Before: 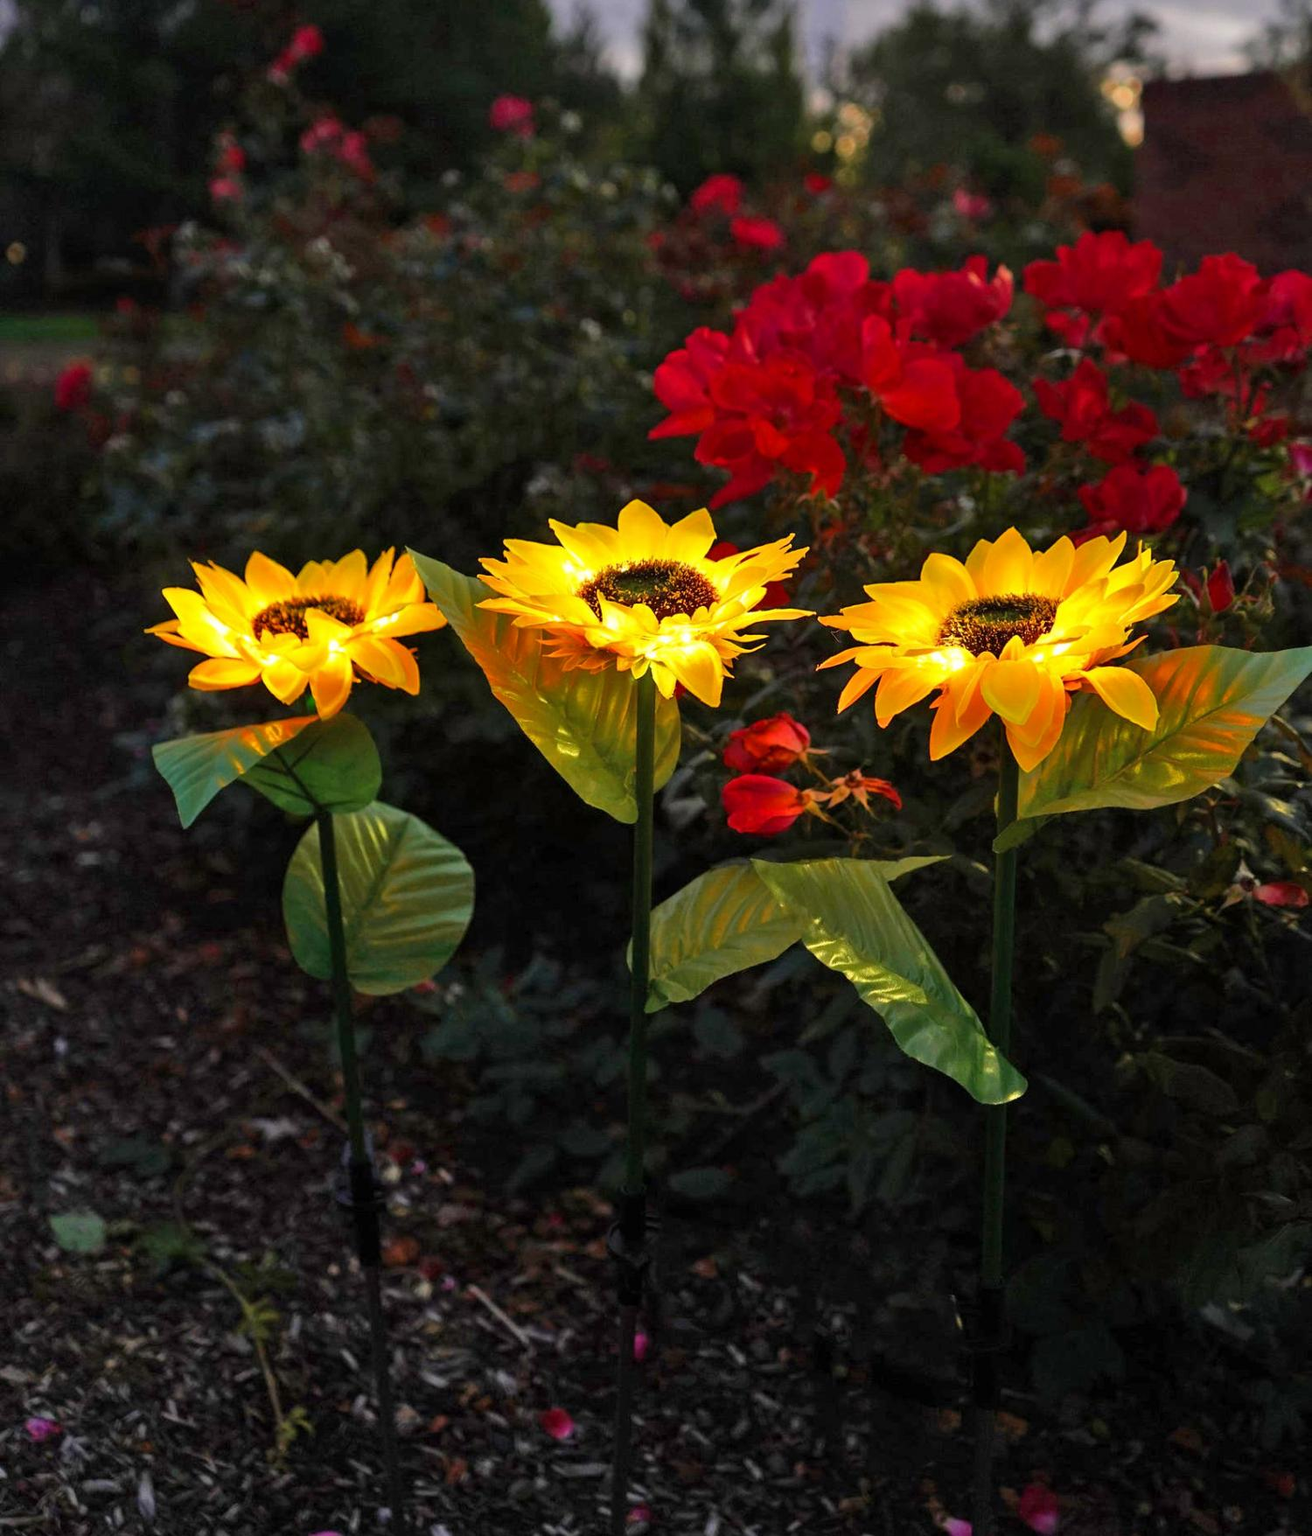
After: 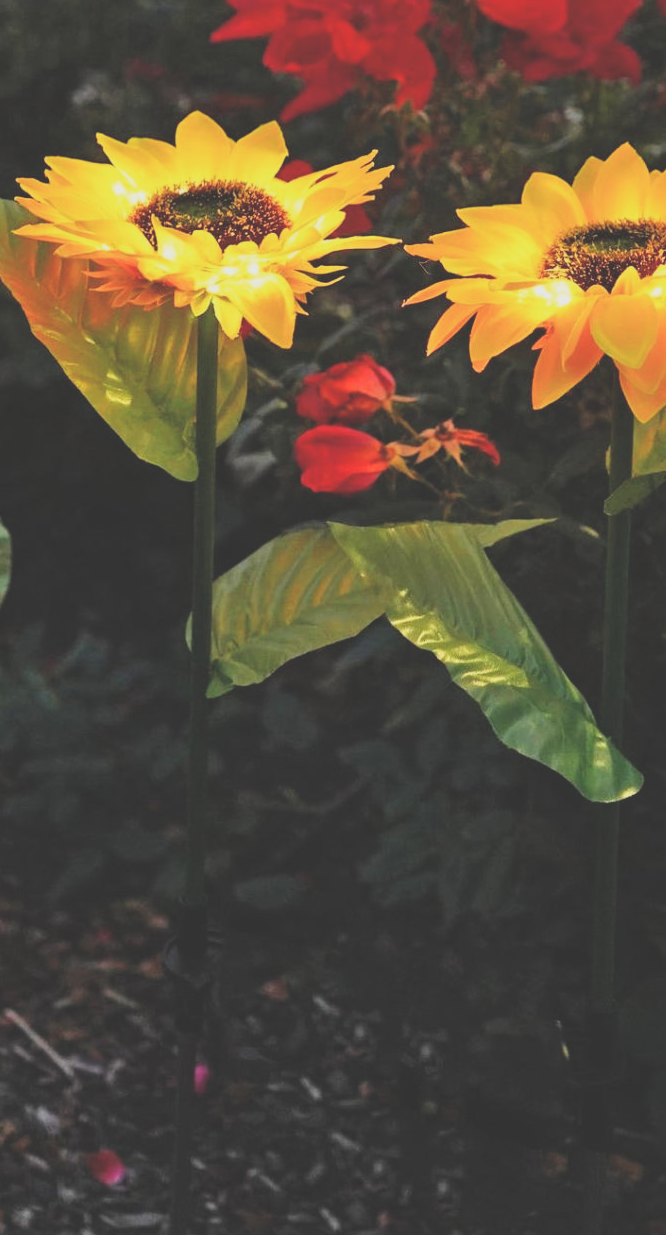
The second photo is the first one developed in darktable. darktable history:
filmic rgb: white relative exposure 3.9 EV, hardness 4.26
tone curve: curves: ch0 [(0, 0) (0.004, 0.002) (0.02, 0.013) (0.218, 0.218) (0.664, 0.718) (0.832, 0.873) (1, 1)], preserve colors none
crop: left 35.432%, top 26.233%, right 20.145%, bottom 3.432%
exposure: black level correction -0.041, exposure 0.064 EV, compensate highlight preservation false
